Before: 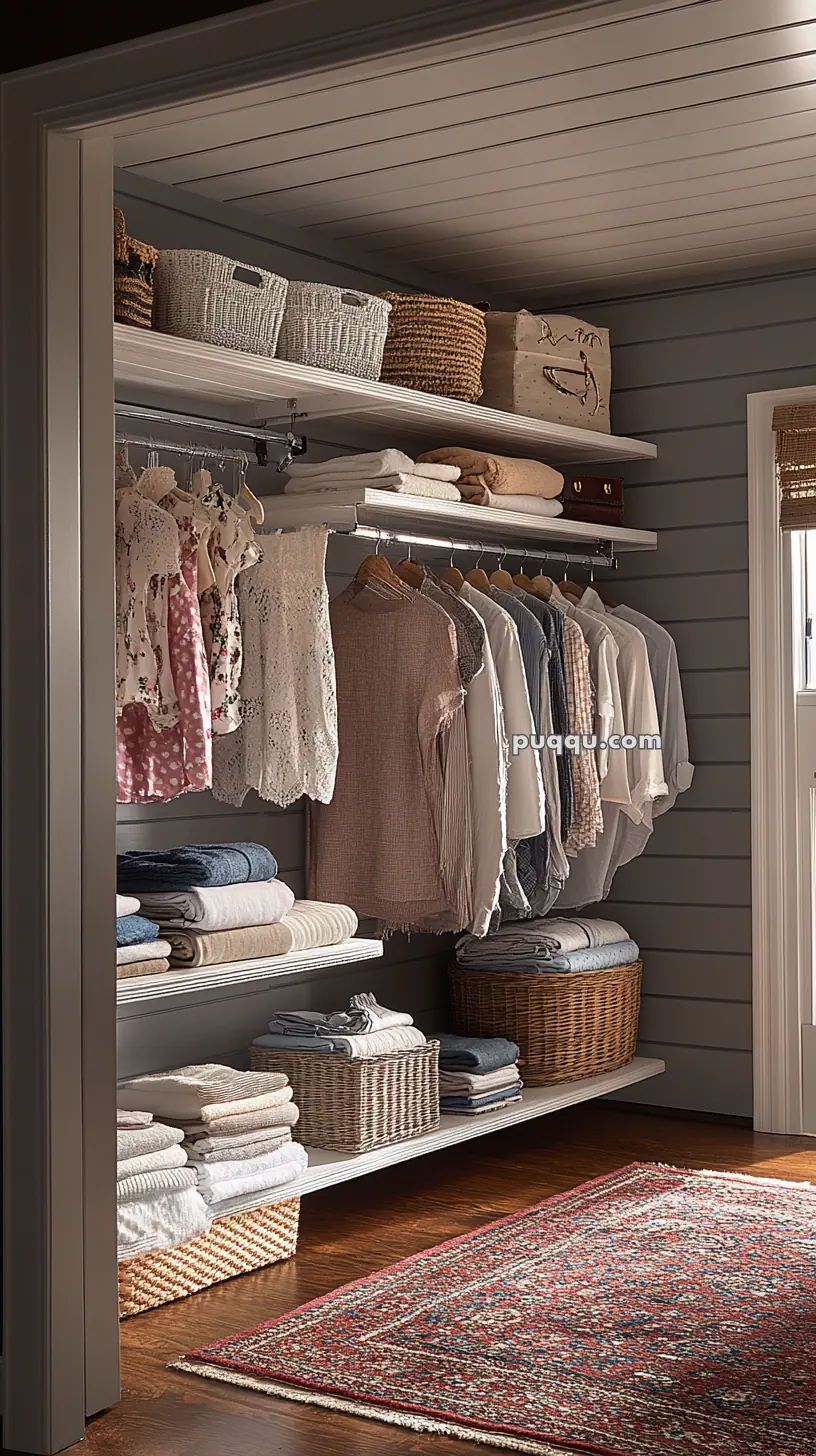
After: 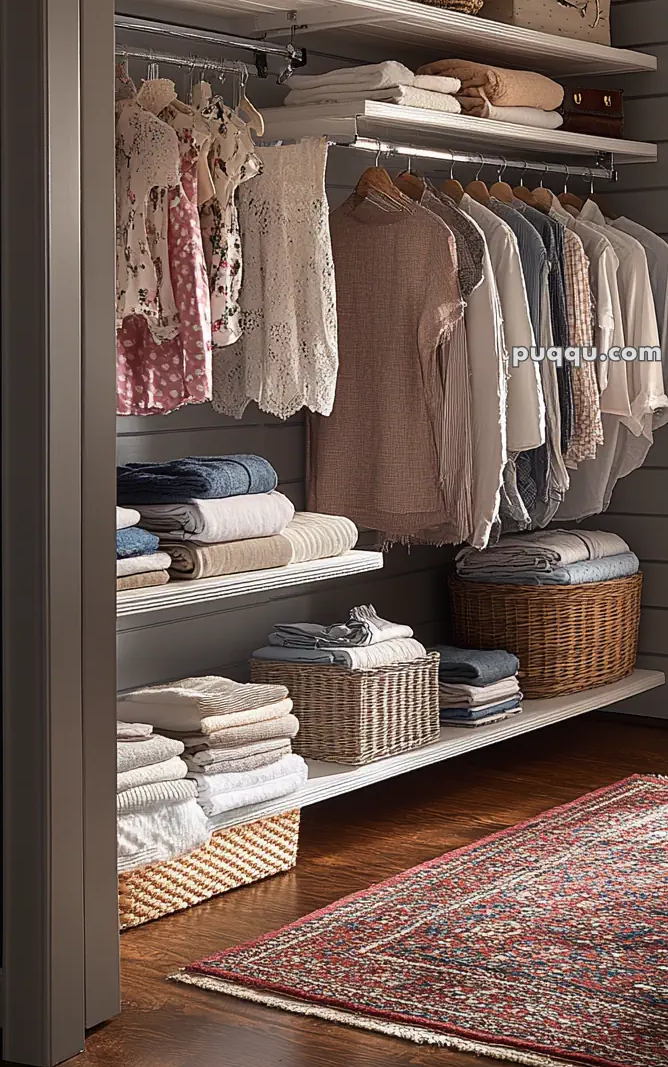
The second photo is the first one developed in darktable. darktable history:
crop: top 26.694%, right 18.049%
